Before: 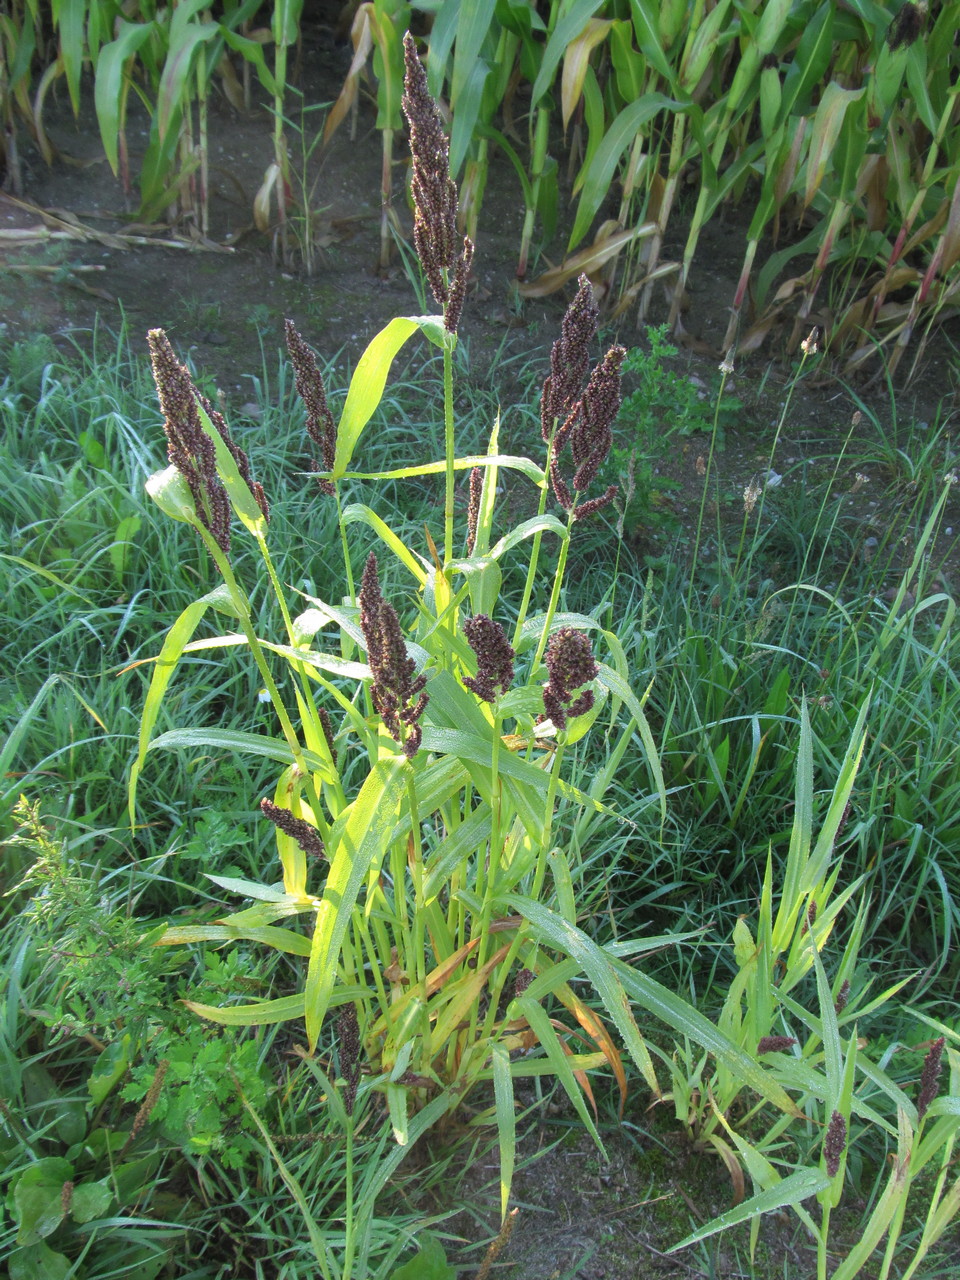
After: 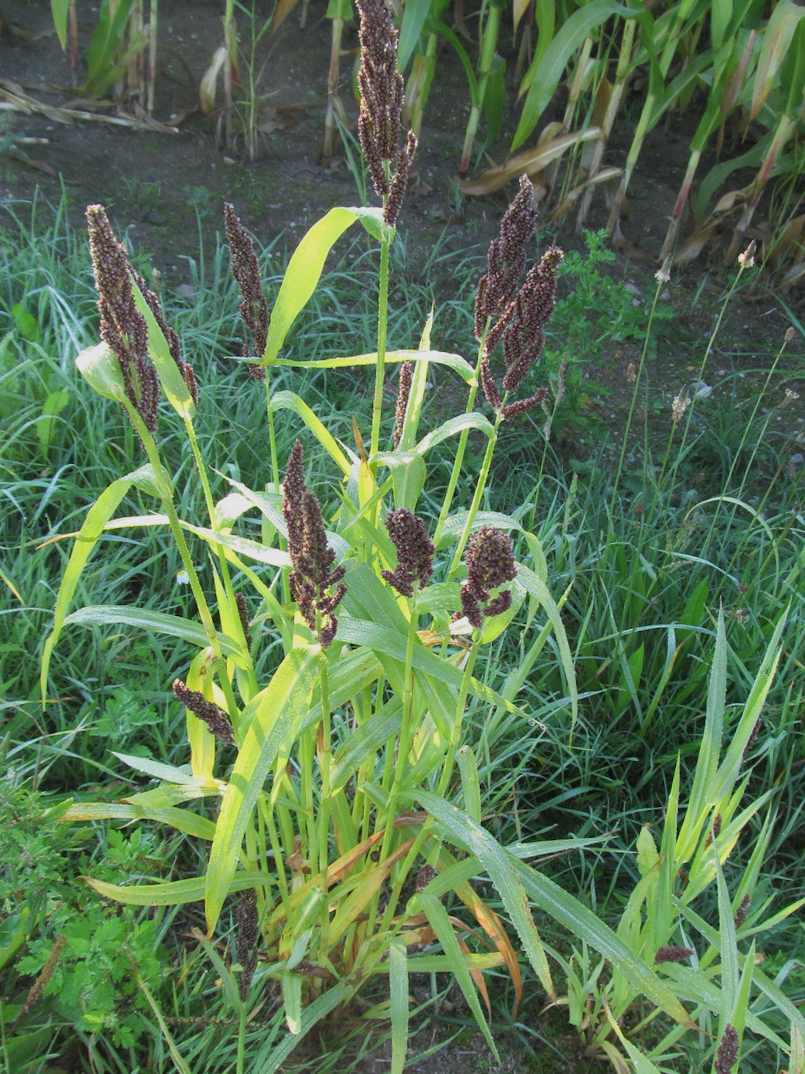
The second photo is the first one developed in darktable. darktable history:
sigmoid: contrast 1.22, skew 0.65
crop and rotate: angle -3.27°, left 5.211%, top 5.211%, right 4.607%, bottom 4.607%
